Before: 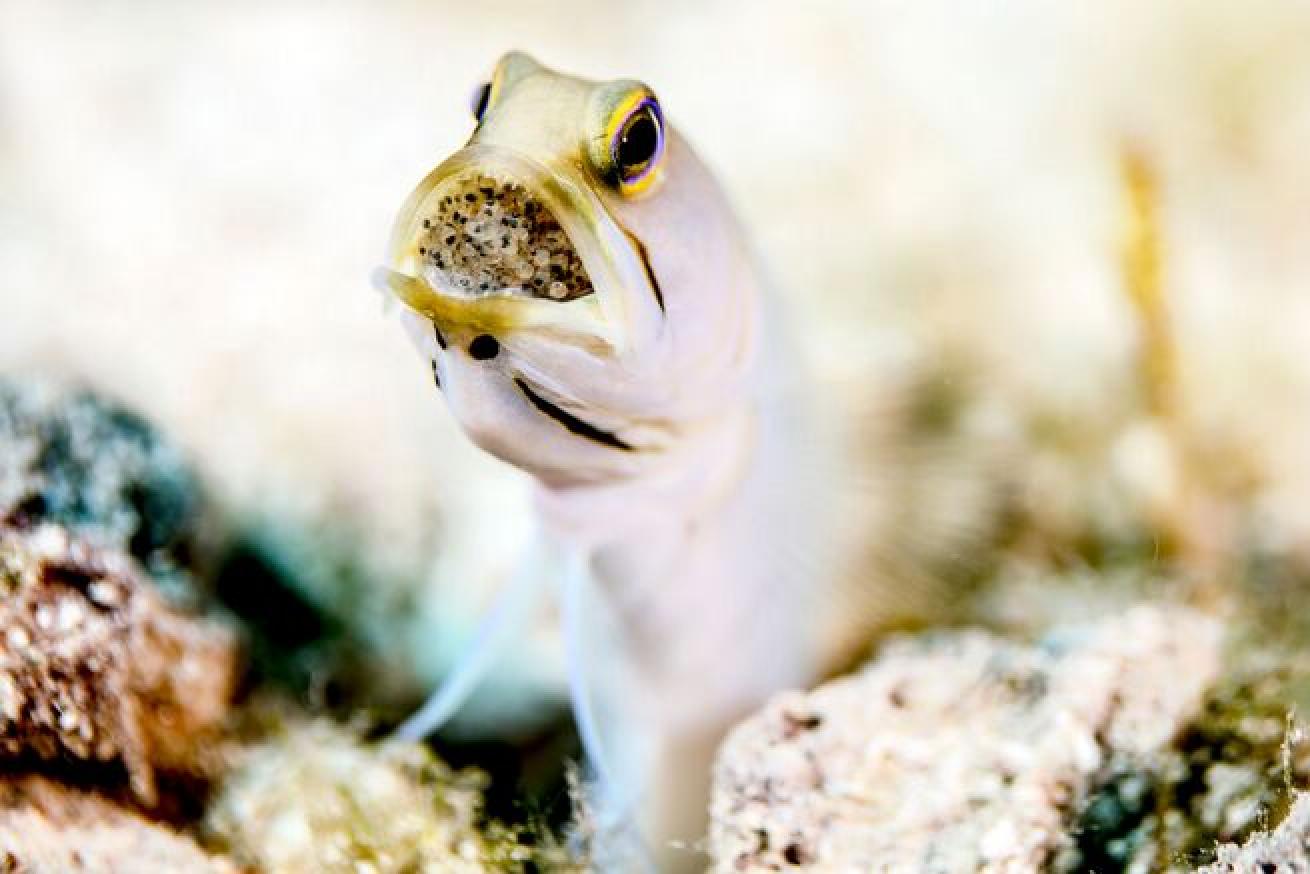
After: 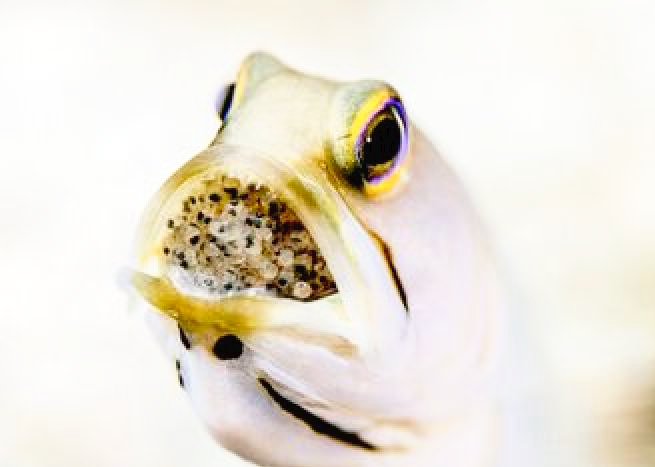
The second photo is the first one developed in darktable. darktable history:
crop: left 19.556%, right 30.401%, bottom 46.458%
tone curve: curves: ch0 [(0, 0) (0.003, 0.023) (0.011, 0.025) (0.025, 0.029) (0.044, 0.047) (0.069, 0.079) (0.1, 0.113) (0.136, 0.152) (0.177, 0.199) (0.224, 0.26) (0.277, 0.333) (0.335, 0.404) (0.399, 0.48) (0.468, 0.559) (0.543, 0.635) (0.623, 0.713) (0.709, 0.797) (0.801, 0.879) (0.898, 0.953) (1, 1)], preserve colors none
